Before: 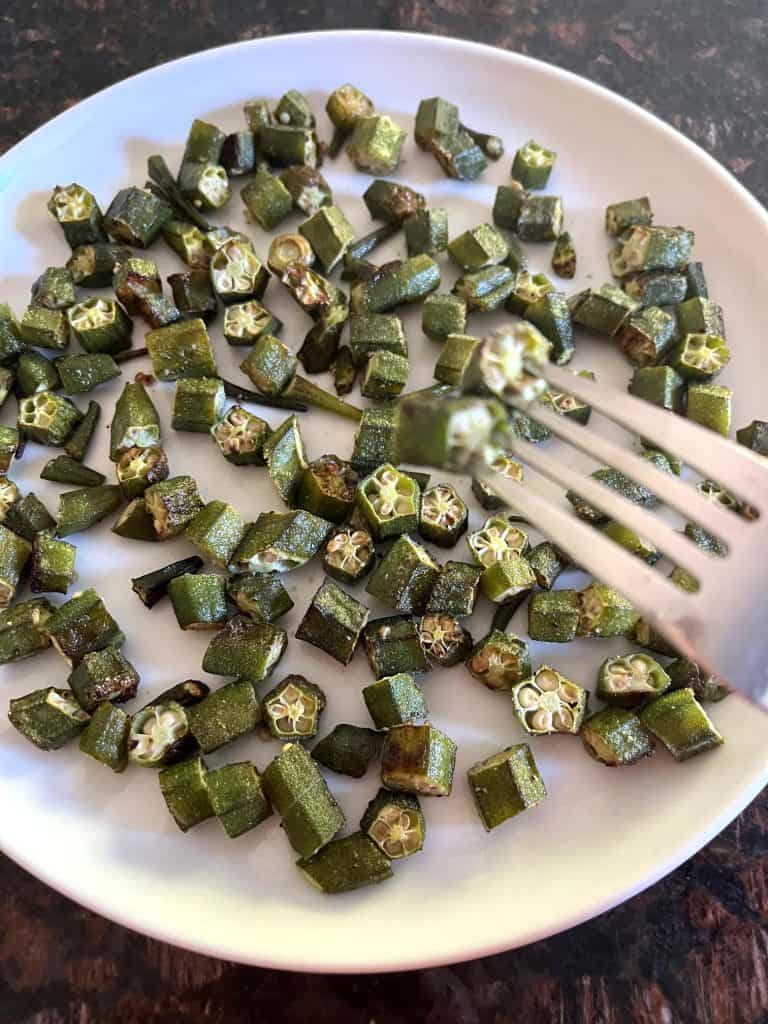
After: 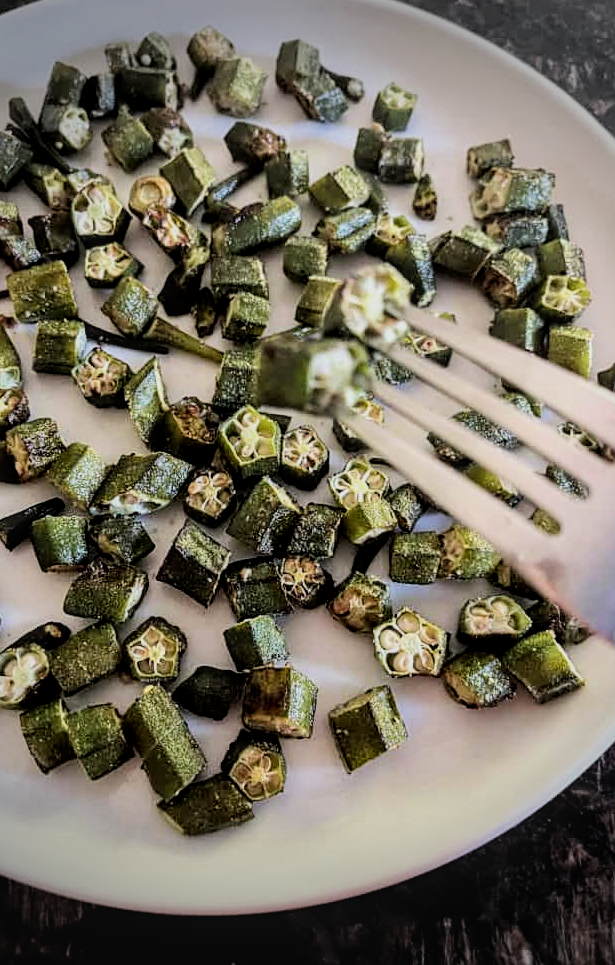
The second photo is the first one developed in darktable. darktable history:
tone equalizer: edges refinement/feathering 500, mask exposure compensation -1.57 EV, preserve details no
exposure: black level correction 0.002, compensate exposure bias true, compensate highlight preservation false
local contrast: on, module defaults
sharpen: amount 0.209
filmic rgb: black relative exposure -7.5 EV, white relative exposure 4.99 EV, hardness 3.35, contrast 1.3
vignetting: fall-off start 68.16%, fall-off radius 30.07%, width/height ratio 0.987, shape 0.852, unbound false
crop and rotate: left 18.193%, top 5.743%, right 1.719%
